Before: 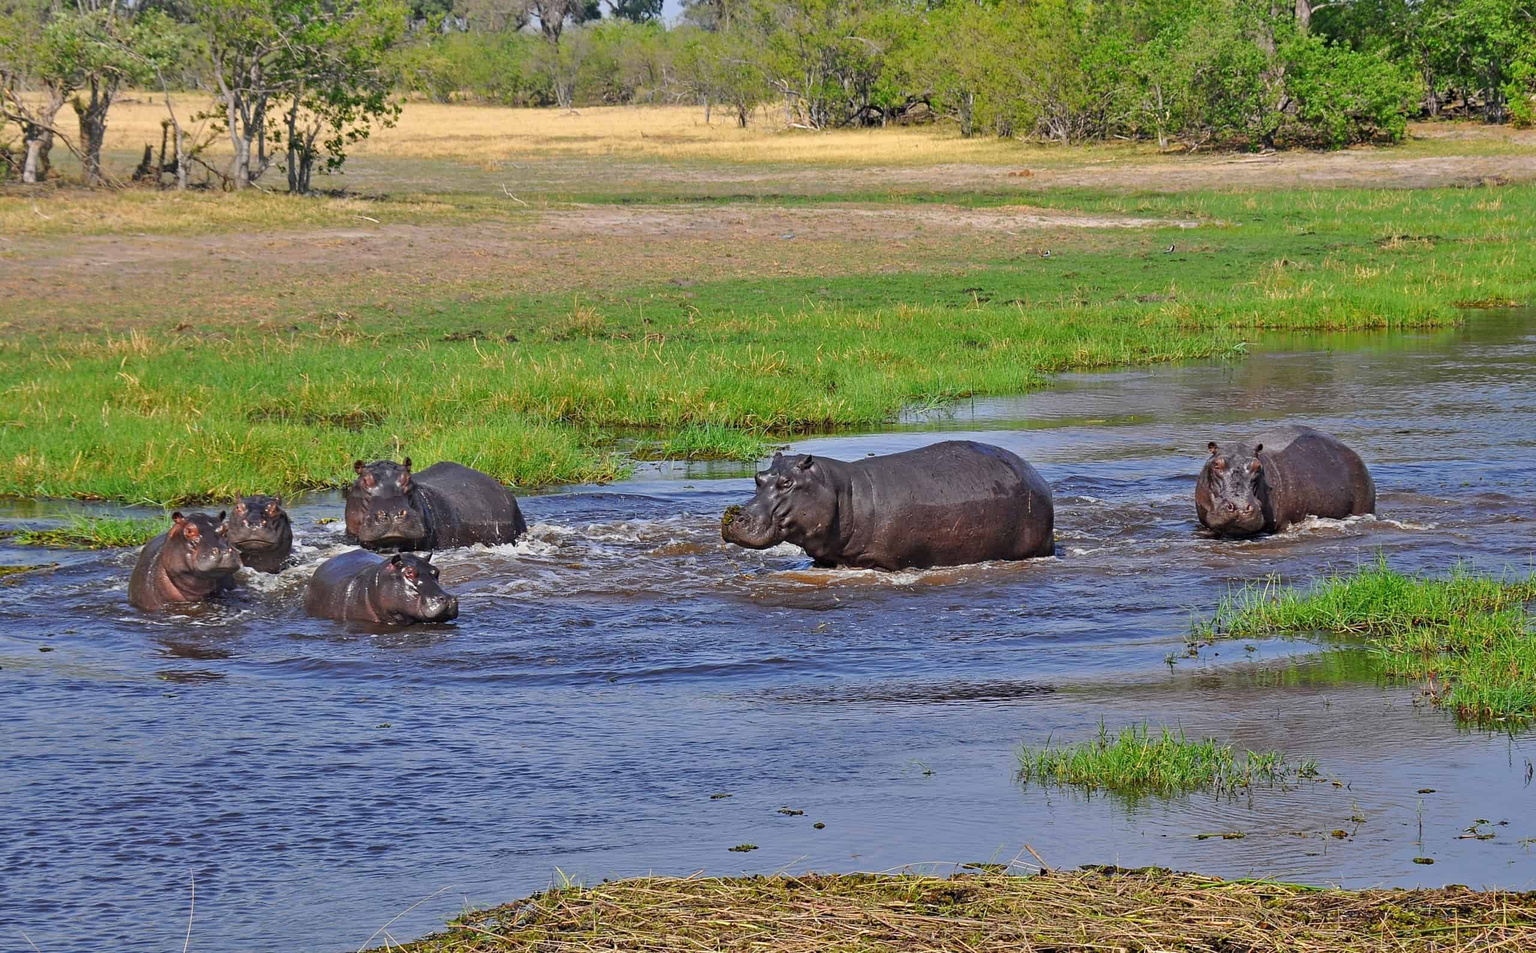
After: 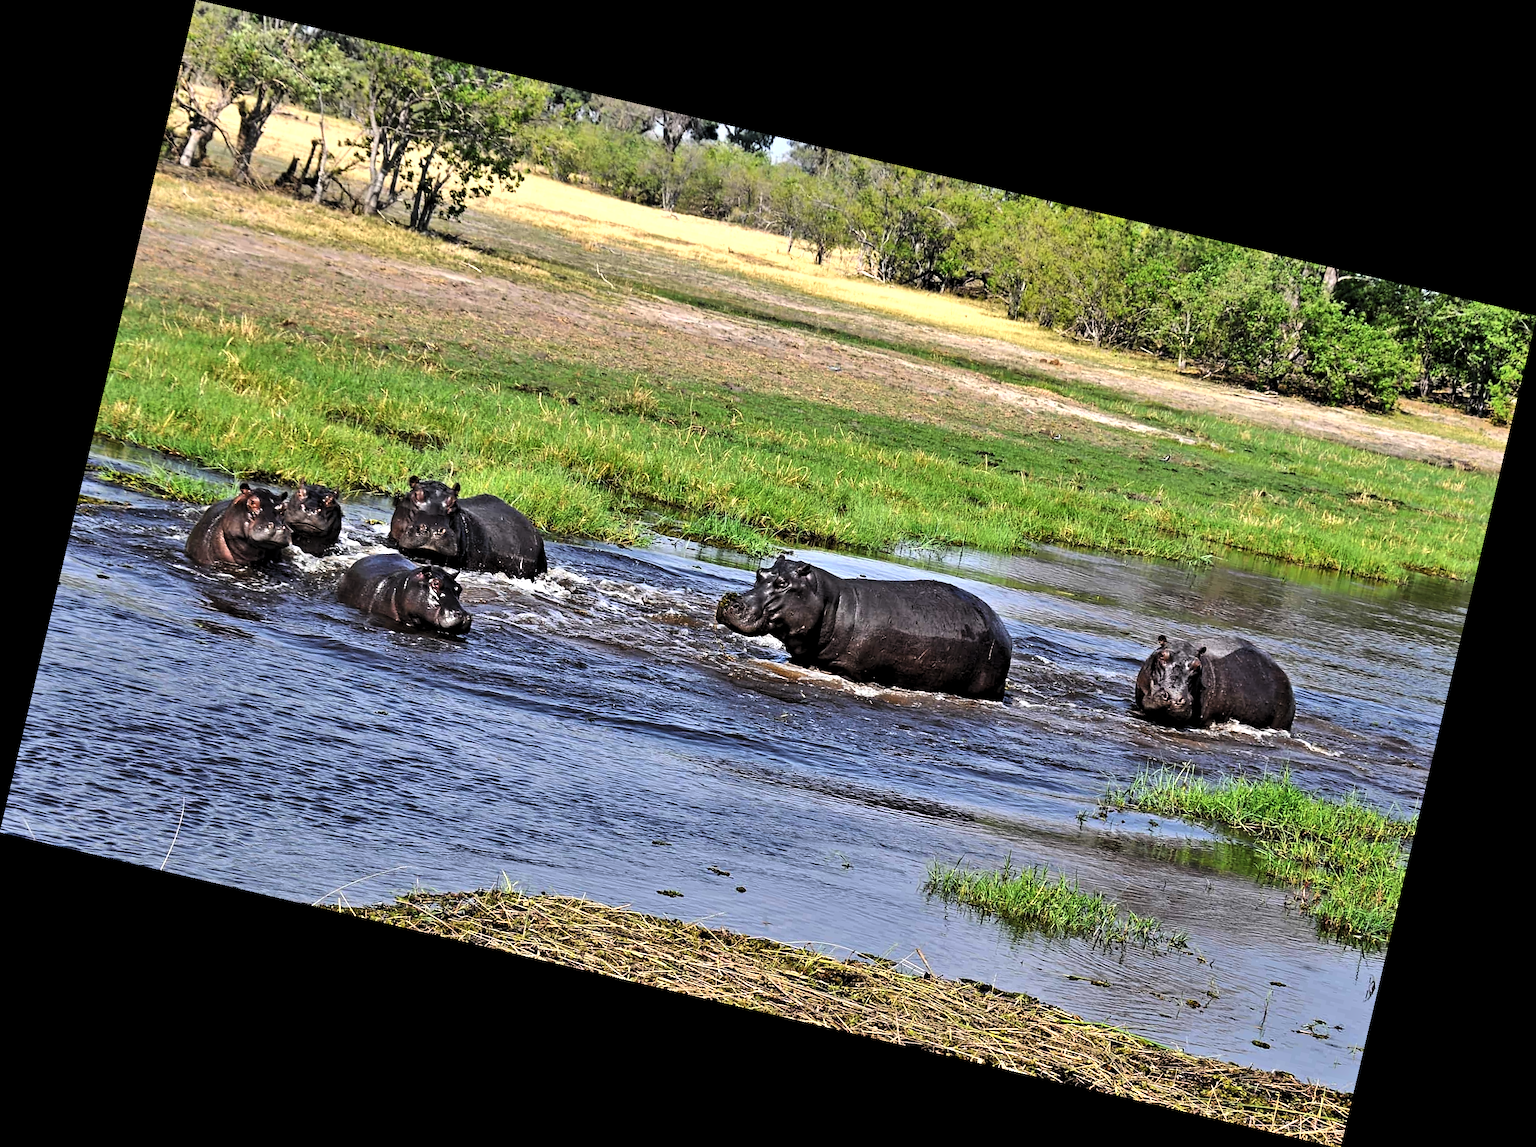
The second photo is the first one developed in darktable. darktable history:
rotate and perspective: rotation 13.27°, automatic cropping off
contrast brightness saturation: contrast 0.24, brightness 0.09
shadows and highlights: shadows 43.71, white point adjustment -1.46, soften with gaussian
levels: levels [0.129, 0.519, 0.867]
